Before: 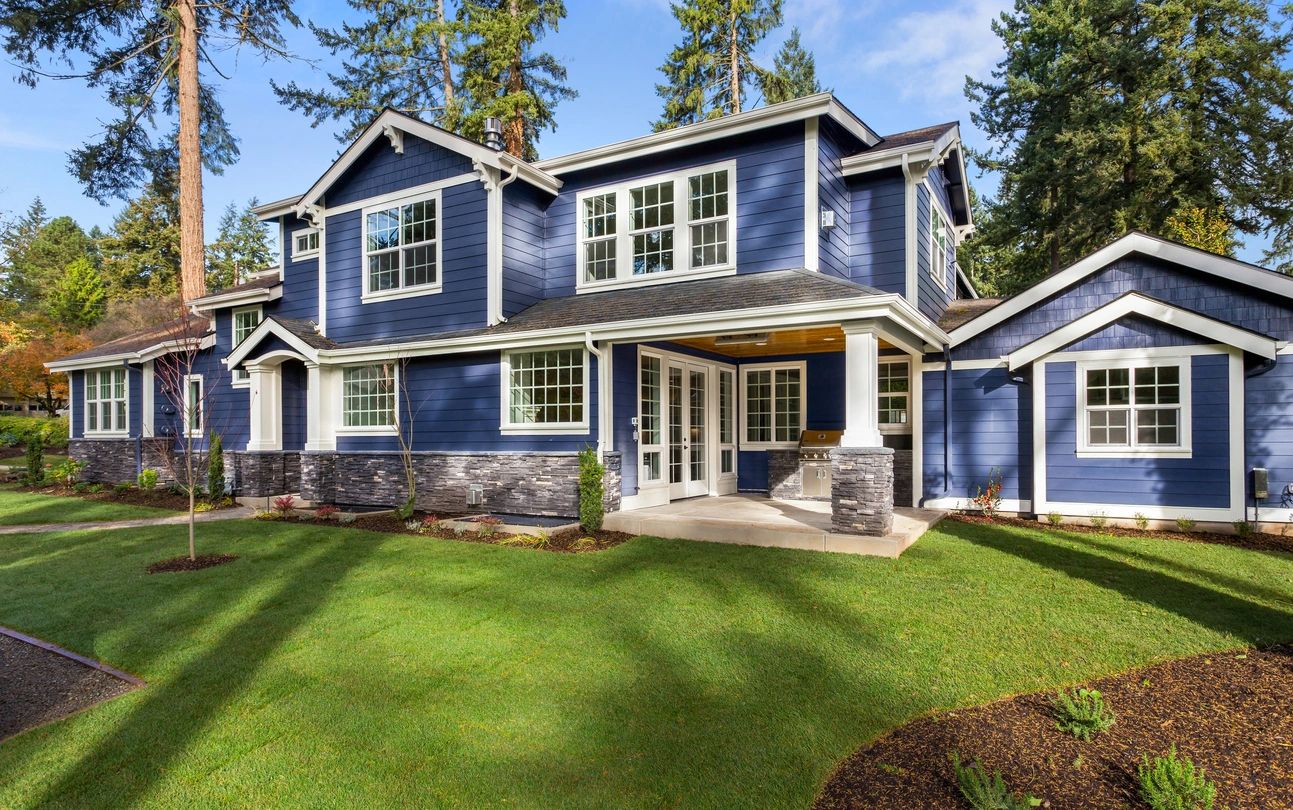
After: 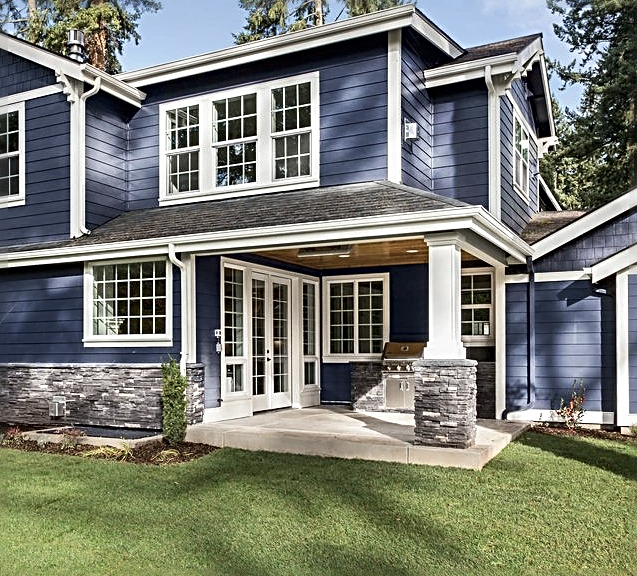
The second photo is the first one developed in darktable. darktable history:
crop: left 32.308%, top 10.97%, right 18.396%, bottom 17.534%
sharpen: radius 2.842, amount 0.716
shadows and highlights: radius 101.42, shadows 50.8, highlights -65.92, soften with gaussian
contrast brightness saturation: contrast 0.102, saturation -0.362
